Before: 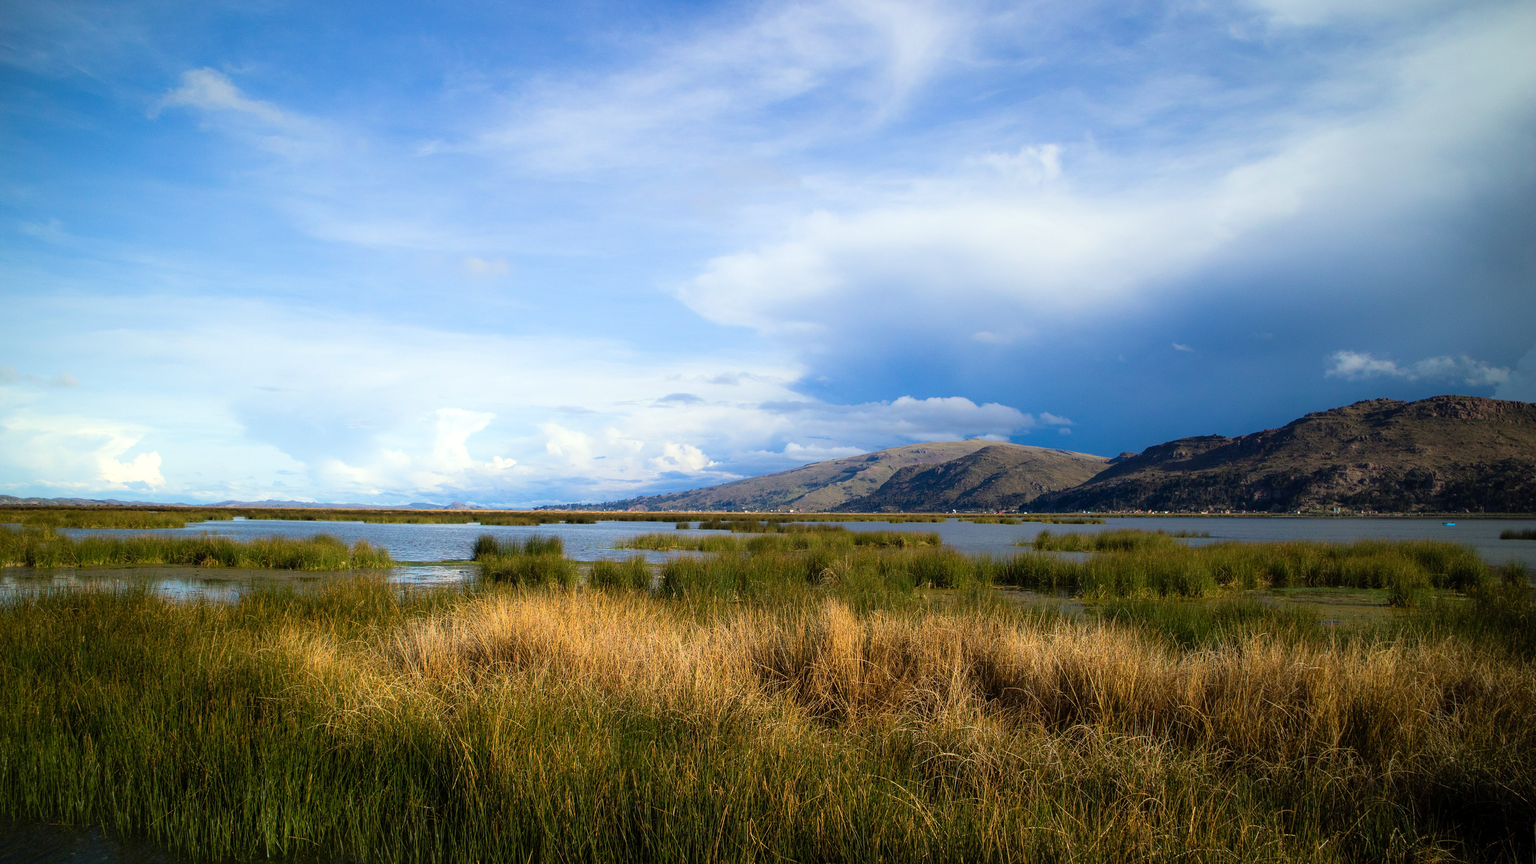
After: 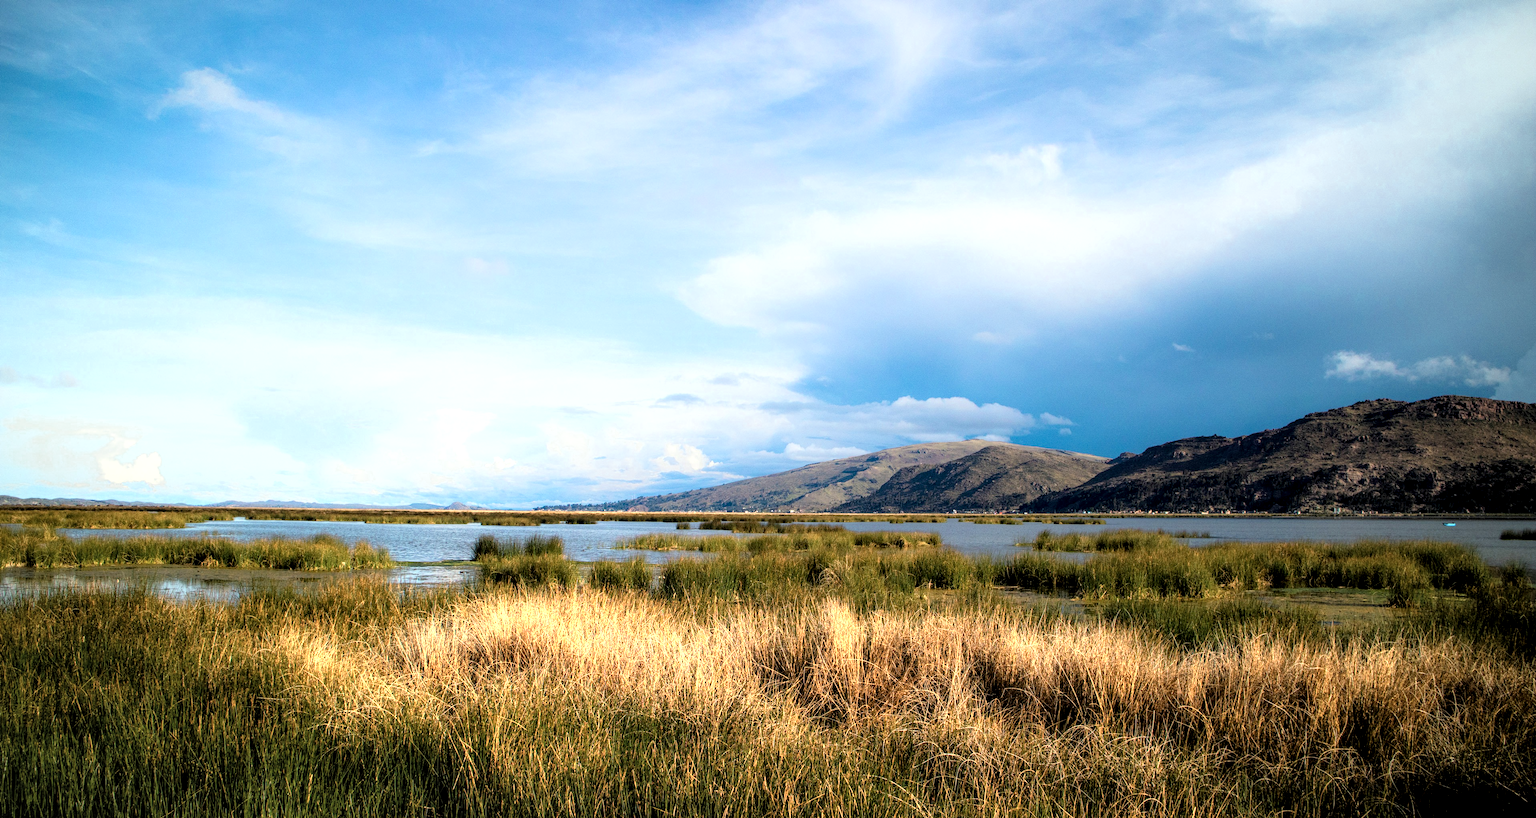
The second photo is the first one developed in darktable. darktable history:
crop and rotate: top 0.002%, bottom 5.211%
local contrast: on, module defaults
color zones: curves: ch0 [(0.018, 0.548) (0.197, 0.654) (0.425, 0.447) (0.605, 0.658) (0.732, 0.579)]; ch1 [(0.105, 0.531) (0.224, 0.531) (0.386, 0.39) (0.618, 0.456) (0.732, 0.456) (0.956, 0.421)]; ch2 [(0.039, 0.583) (0.215, 0.465) (0.399, 0.544) (0.465, 0.548) (0.614, 0.447) (0.724, 0.43) (0.882, 0.623) (0.956, 0.632)]
levels: mode automatic, levels [0.116, 0.574, 1]
exposure: exposure 0.202 EV, compensate exposure bias true, compensate highlight preservation false
tone equalizer: smoothing diameter 24.87%, edges refinement/feathering 6.67, preserve details guided filter
filmic rgb: black relative exposure -5.86 EV, white relative exposure 3.39 EV, hardness 3.69, contrast in shadows safe
